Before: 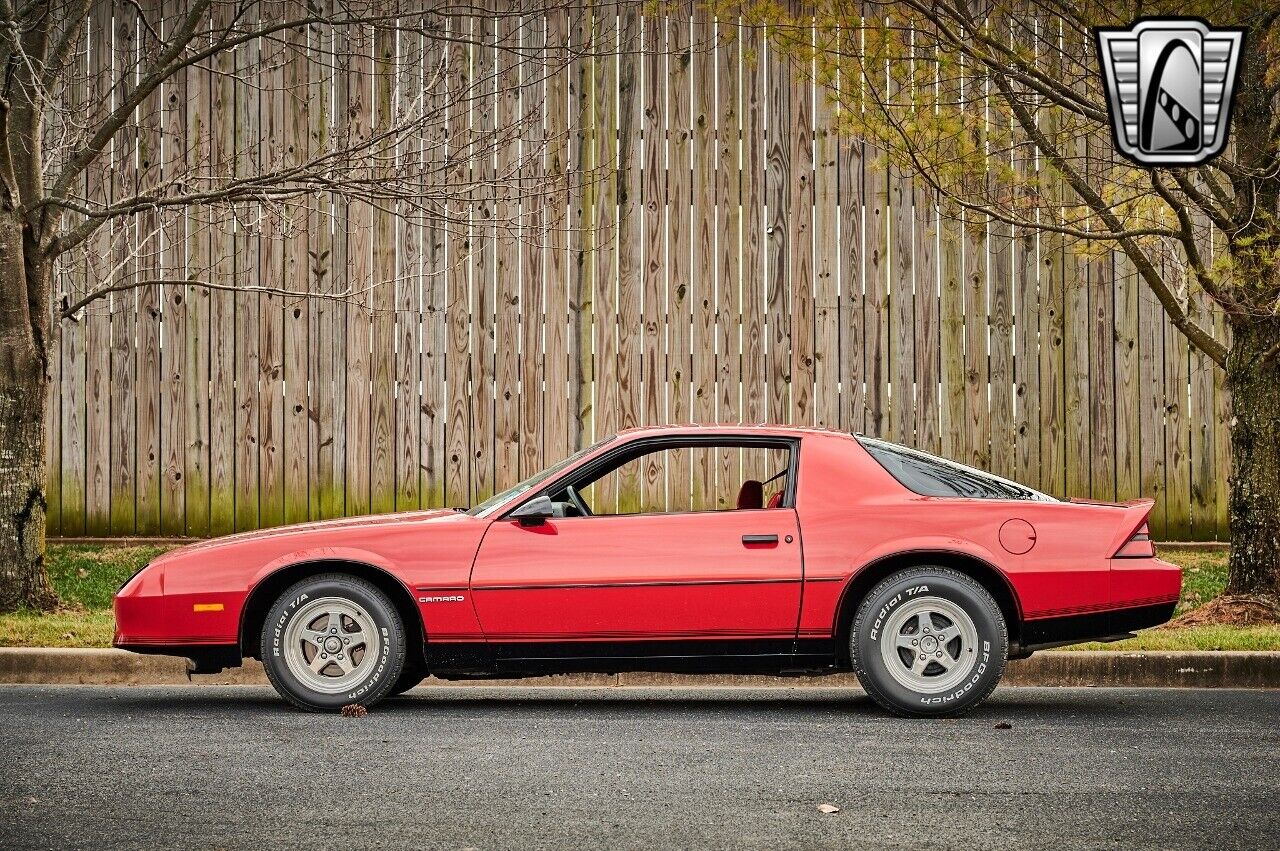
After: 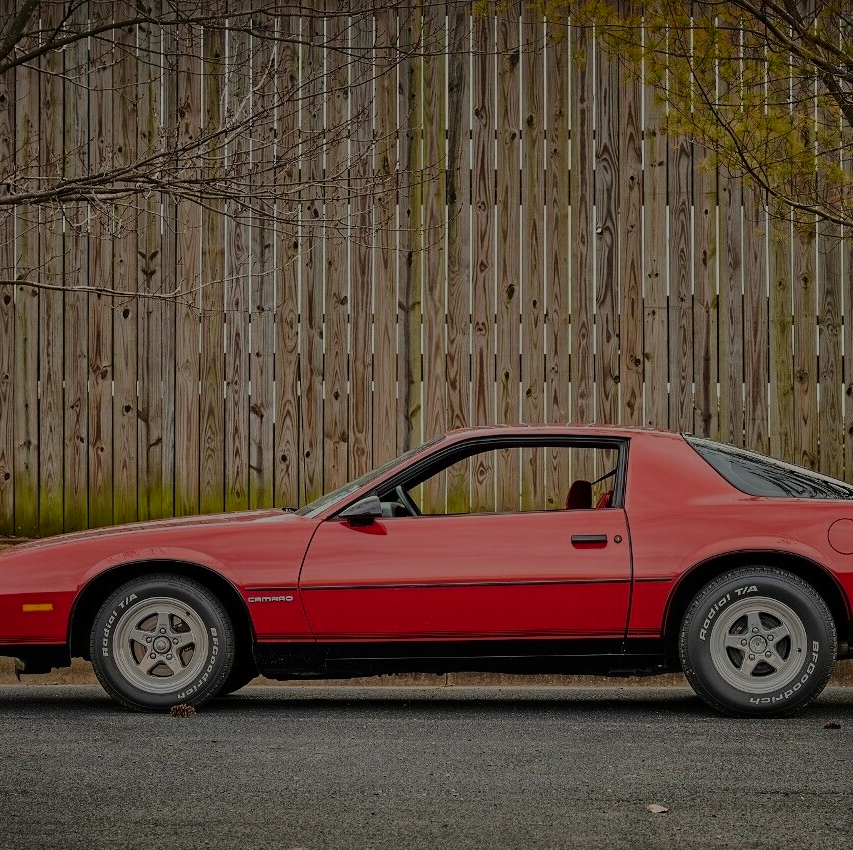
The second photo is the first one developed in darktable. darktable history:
color balance rgb: perceptual saturation grading › global saturation 10%, global vibrance 10%
exposure: exposure -1.468 EV, compensate highlight preservation false
crop and rotate: left 13.409%, right 19.924%
